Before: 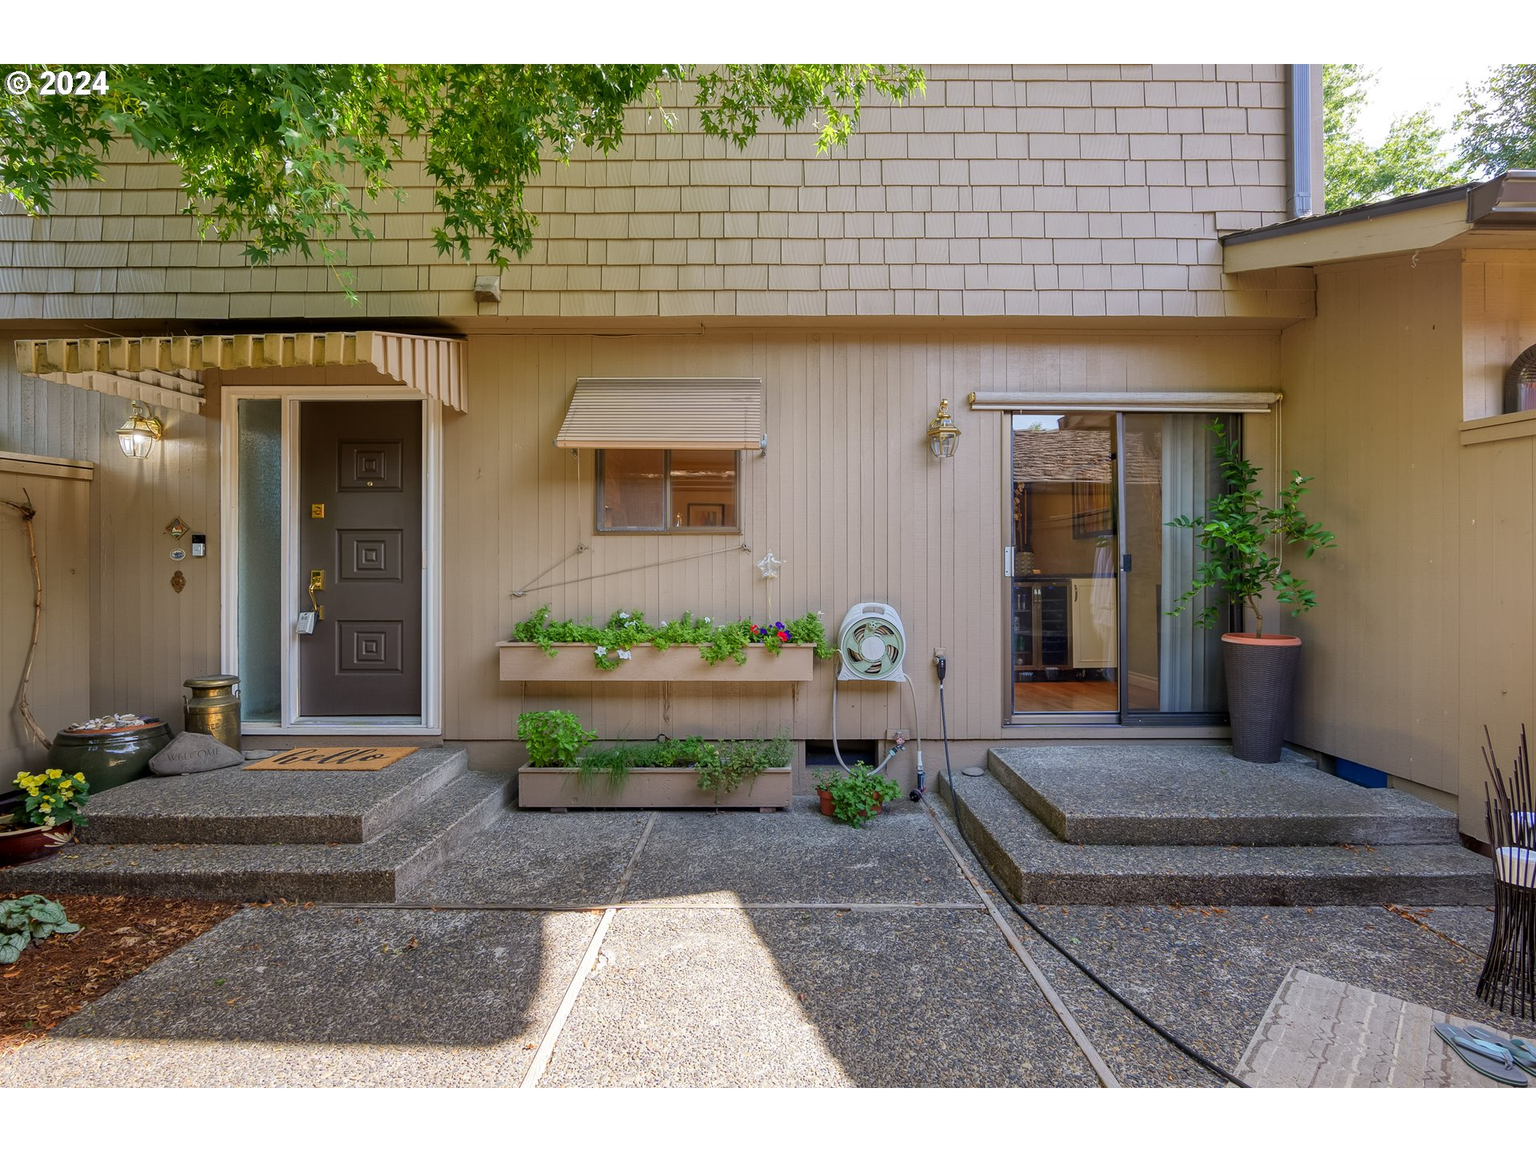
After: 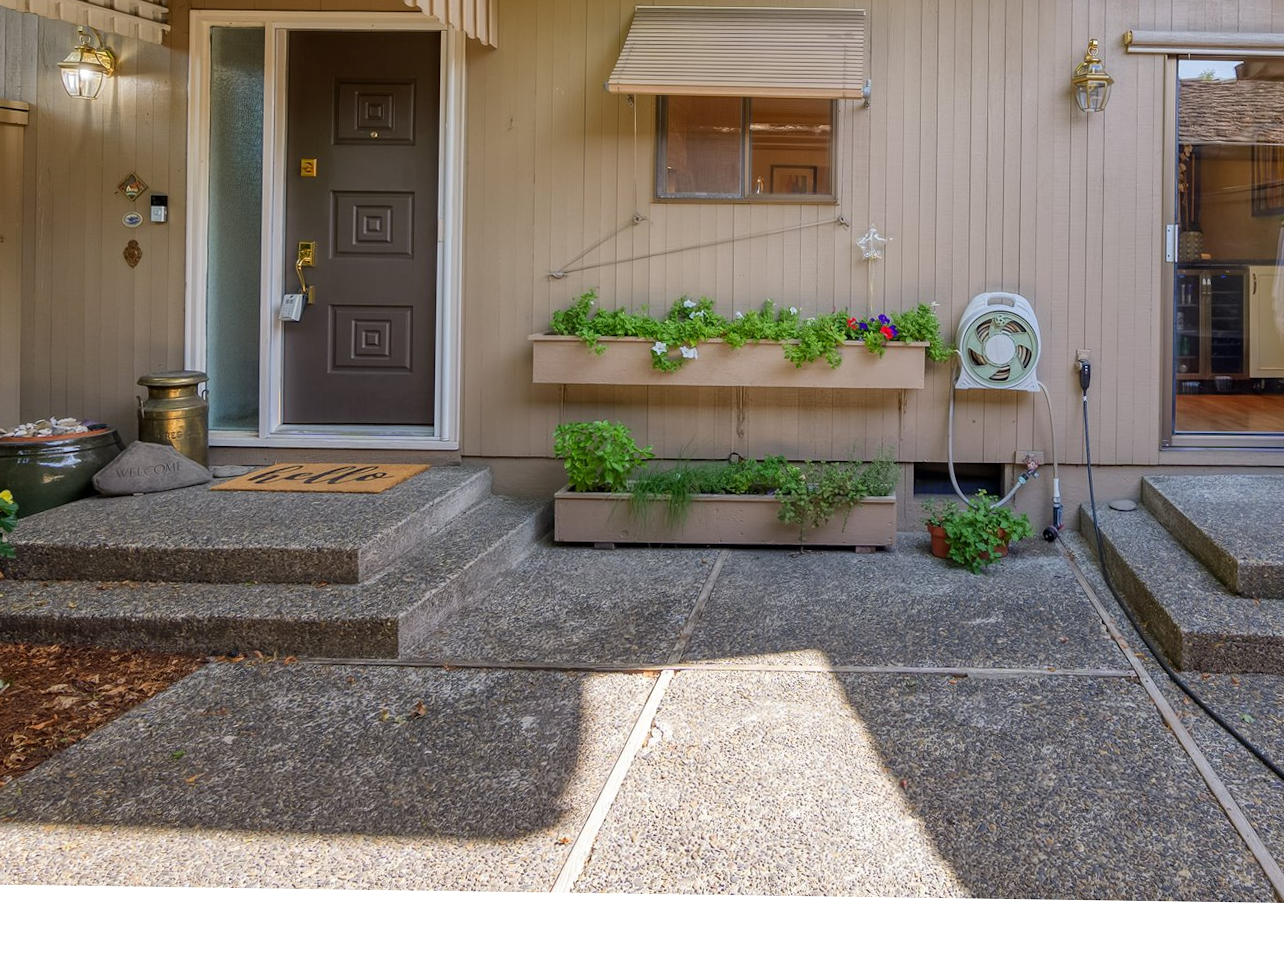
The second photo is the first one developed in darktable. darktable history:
shadows and highlights: shadows 29.61, highlights -30.47, low approximation 0.01, soften with gaussian
crop and rotate: angle -0.82°, left 3.85%, top 31.828%, right 27.992%
